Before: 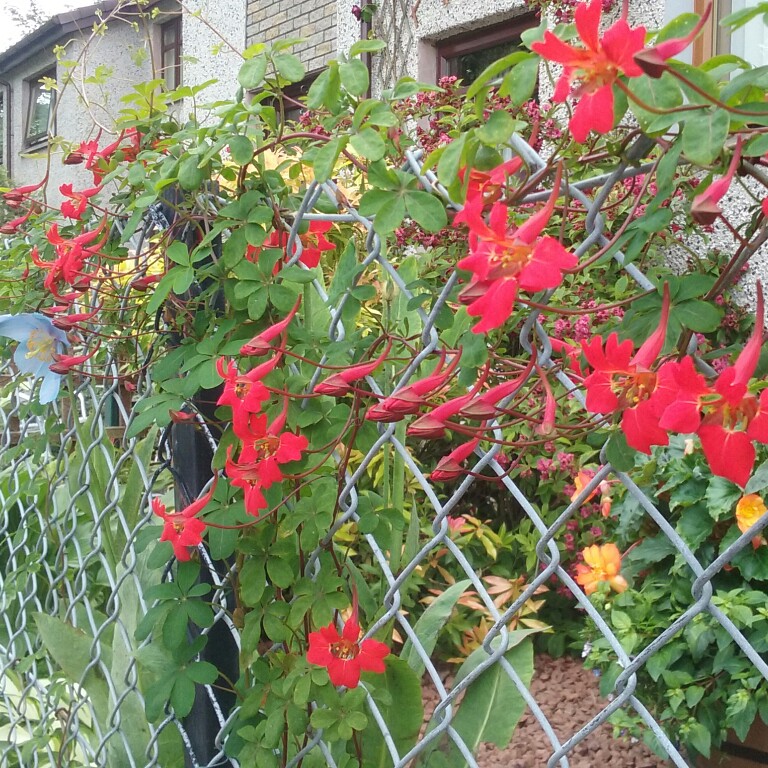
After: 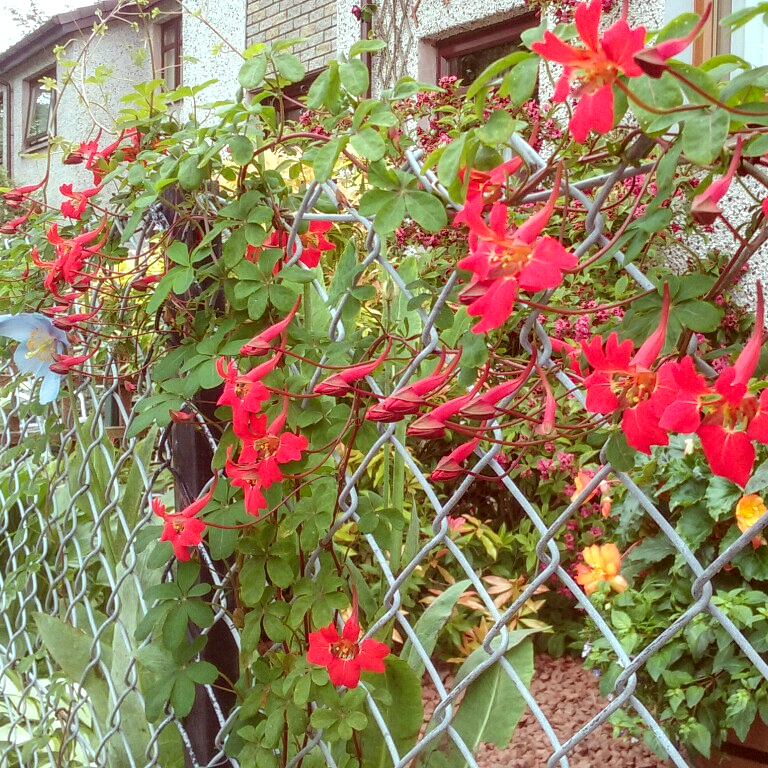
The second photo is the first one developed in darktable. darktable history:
tone equalizer: edges refinement/feathering 500, mask exposure compensation -1.57 EV, preserve details no
exposure: black level correction 0.002, exposure 0.149 EV, compensate highlight preservation false
local contrast: on, module defaults
color correction: highlights a* -6.97, highlights b* -0.216, shadows a* 20.18, shadows b* 12.46
